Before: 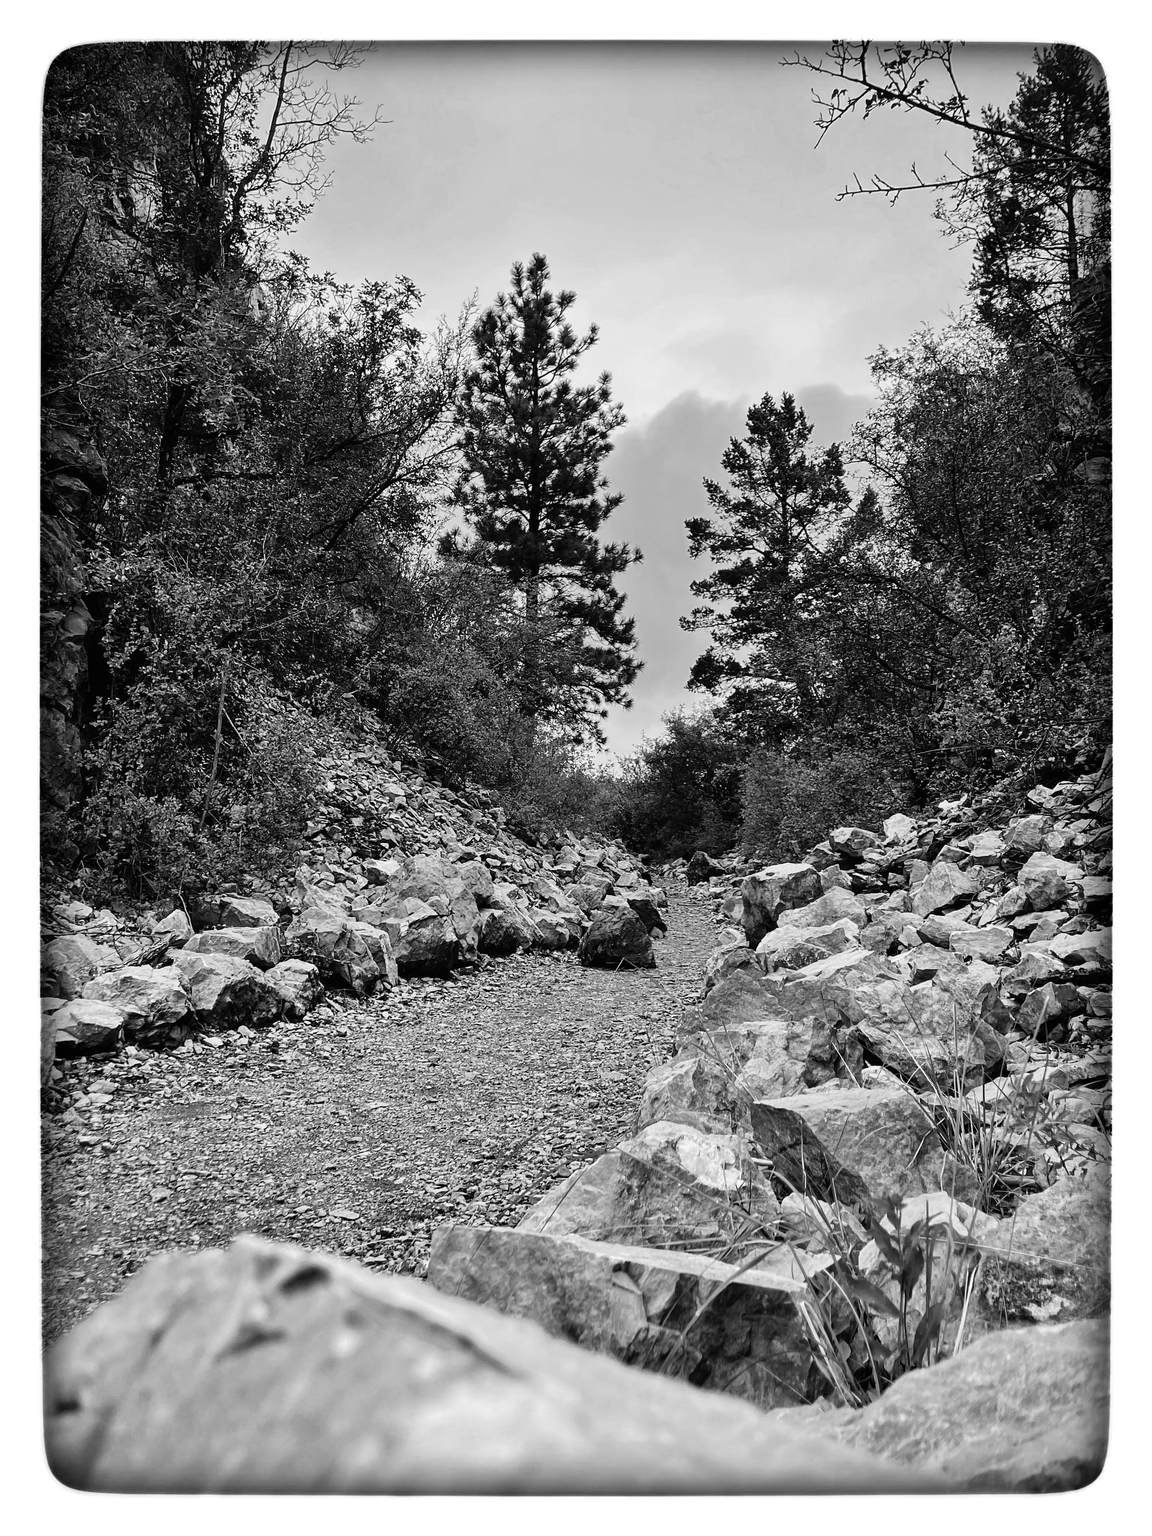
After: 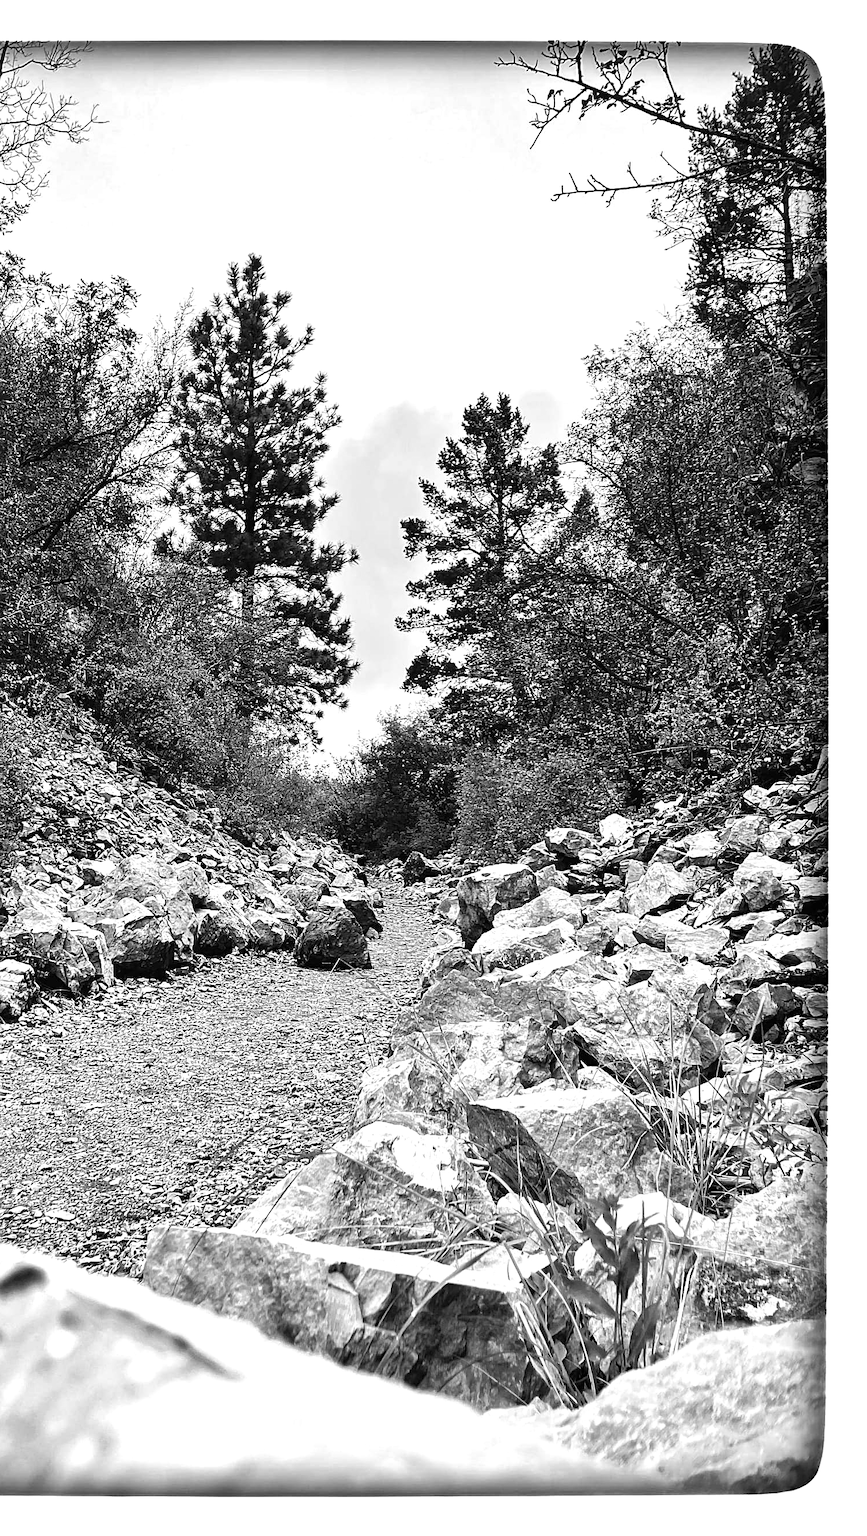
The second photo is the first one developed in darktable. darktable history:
sharpen: on, module defaults
exposure: black level correction 0, exposure 0.889 EV, compensate highlight preservation false
crop and rotate: left 24.708%
shadows and highlights: shadows 36.4, highlights -27.36, soften with gaussian
